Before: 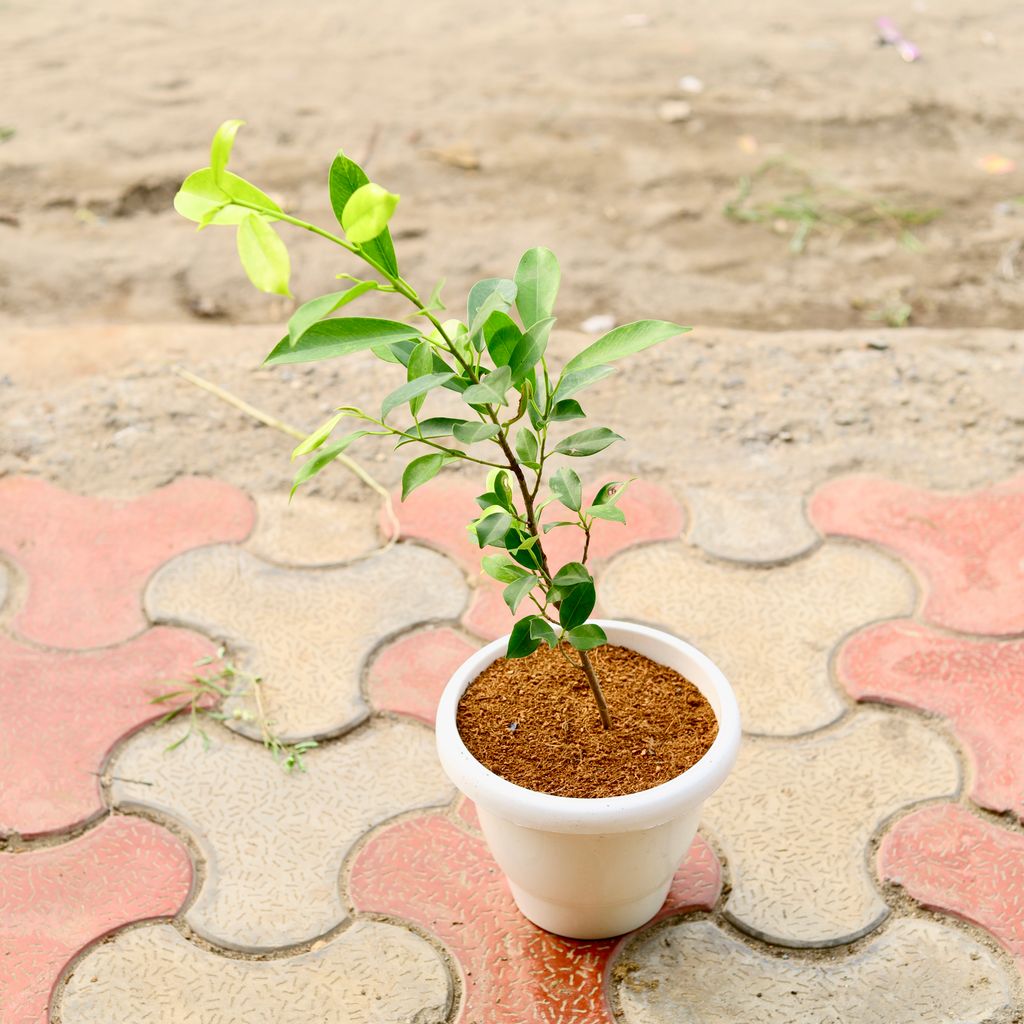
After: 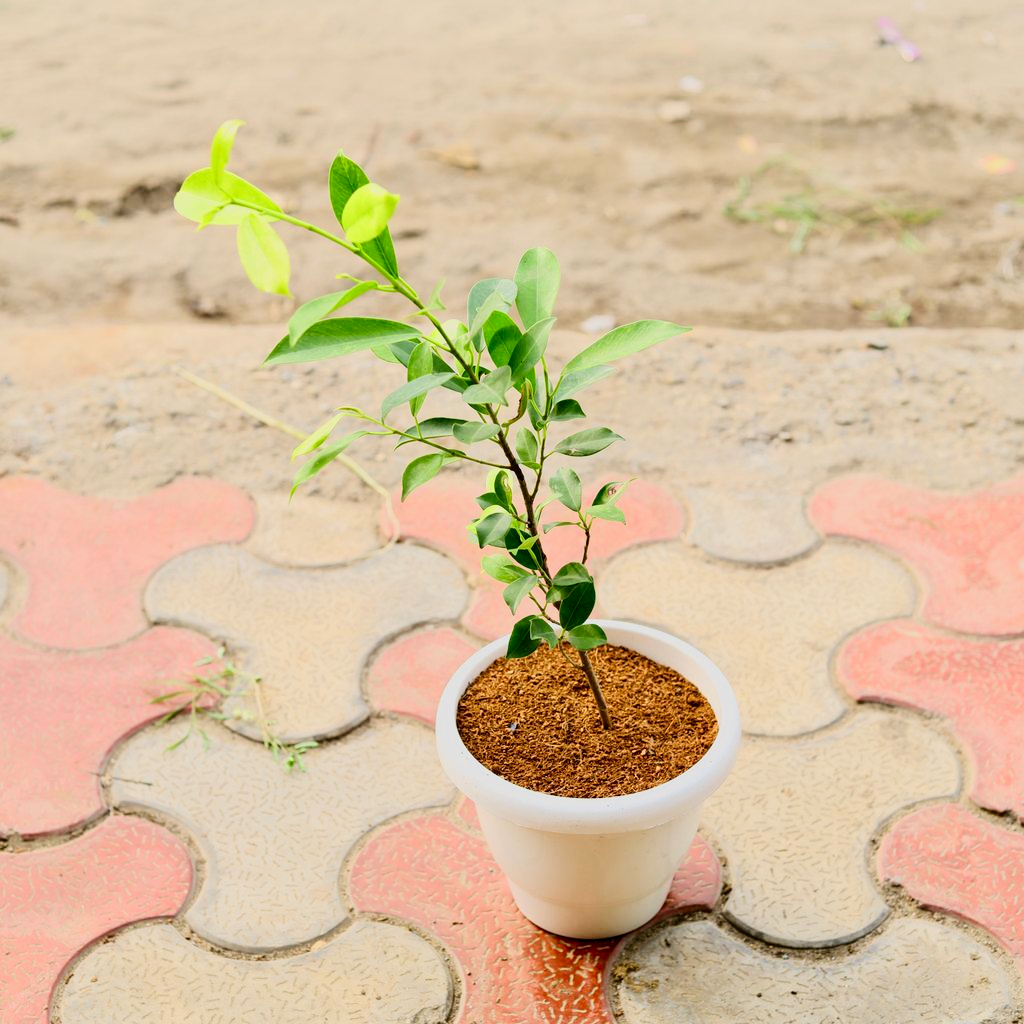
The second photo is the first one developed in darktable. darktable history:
contrast brightness saturation: contrast -0.02, brightness -0.013, saturation 0.039
tone curve: curves: ch0 [(0, 0) (0.049, 0.01) (0.154, 0.081) (0.491, 0.519) (0.748, 0.765) (1, 0.919)]; ch1 [(0, 0) (0.172, 0.123) (0.317, 0.272) (0.391, 0.424) (0.499, 0.497) (0.531, 0.541) (0.615, 0.608) (0.741, 0.783) (1, 1)]; ch2 [(0, 0) (0.411, 0.424) (0.483, 0.478) (0.546, 0.532) (0.652, 0.633) (1, 1)]
